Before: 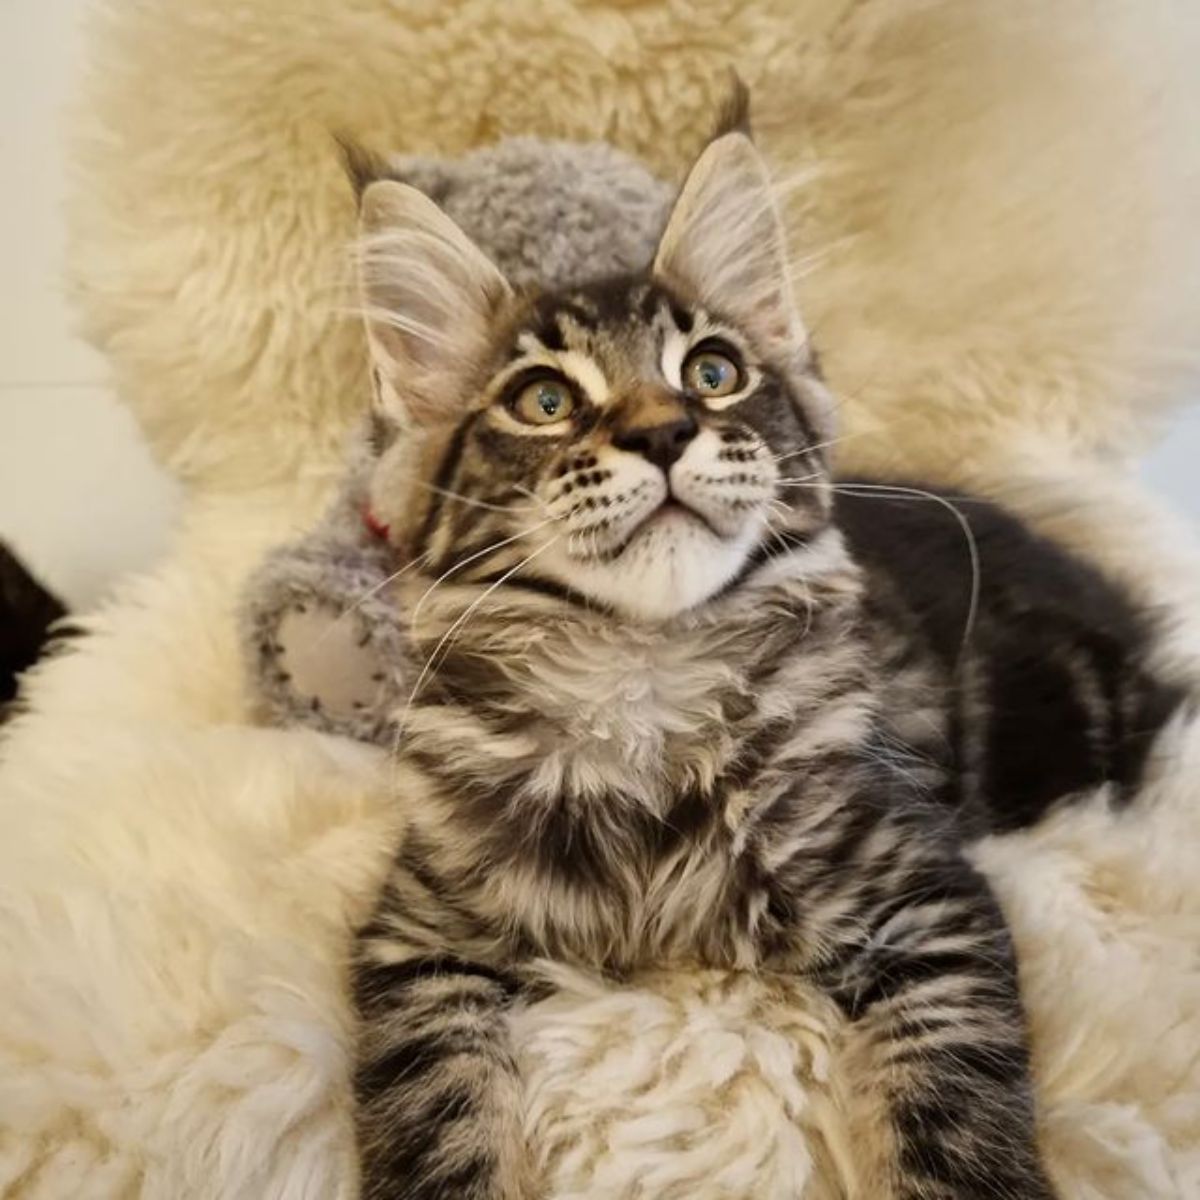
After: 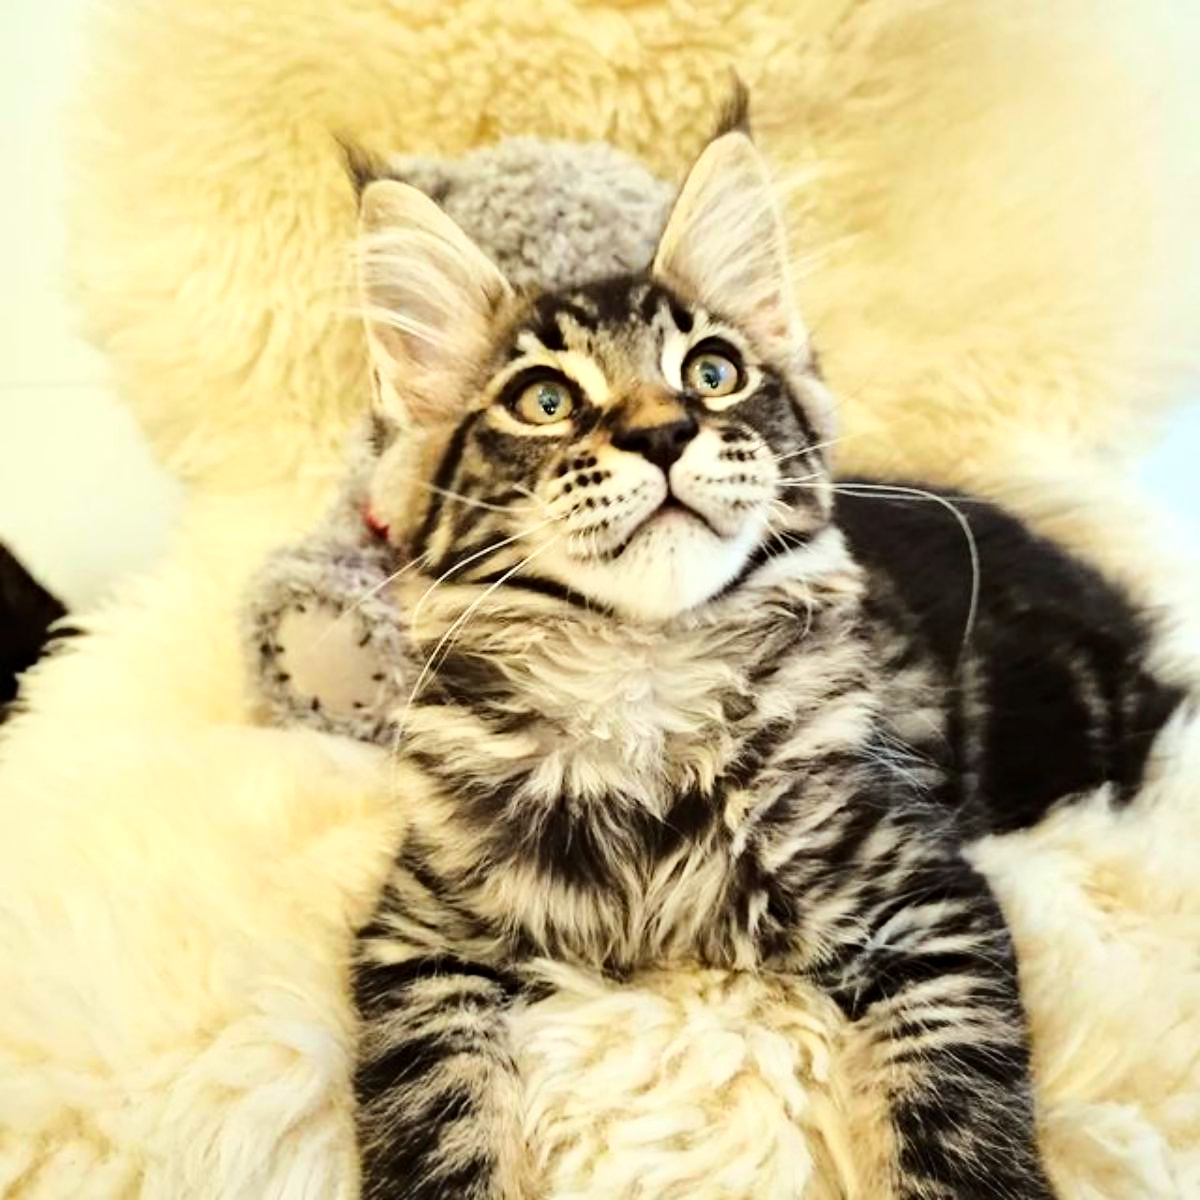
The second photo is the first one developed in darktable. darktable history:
haze removal: compatibility mode true, adaptive false
exposure: exposure 0.574 EV, compensate highlight preservation false
color correction: highlights a* -6.51, highlights b* 0.375
base curve: curves: ch0 [(0, 0) (0.036, 0.025) (0.121, 0.166) (0.206, 0.329) (0.605, 0.79) (1, 1)]
